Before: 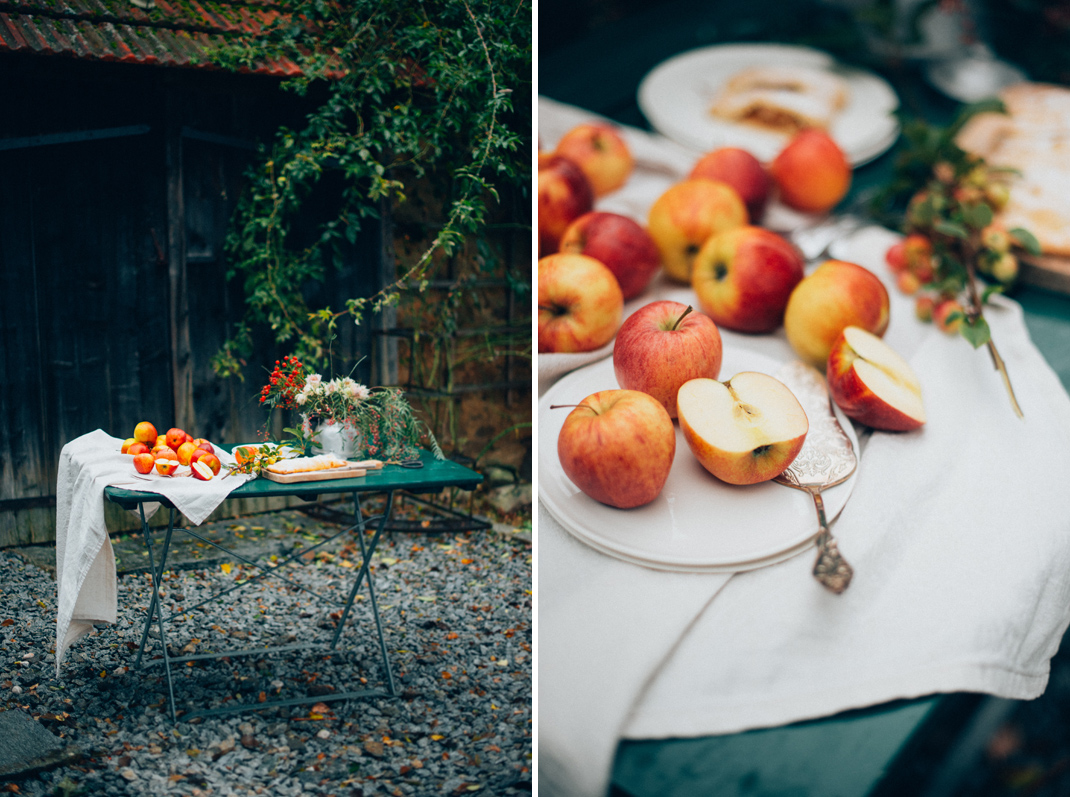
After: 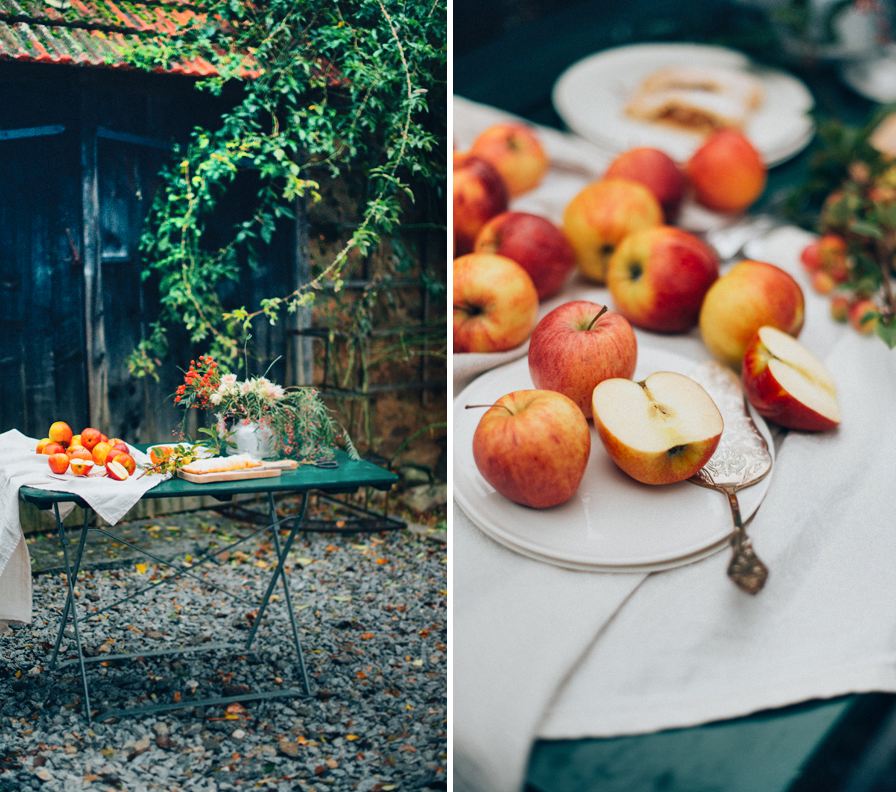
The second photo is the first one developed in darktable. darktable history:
crop: left 8.026%, right 7.374%
shadows and highlights: shadows 75, highlights -60.85, soften with gaussian
